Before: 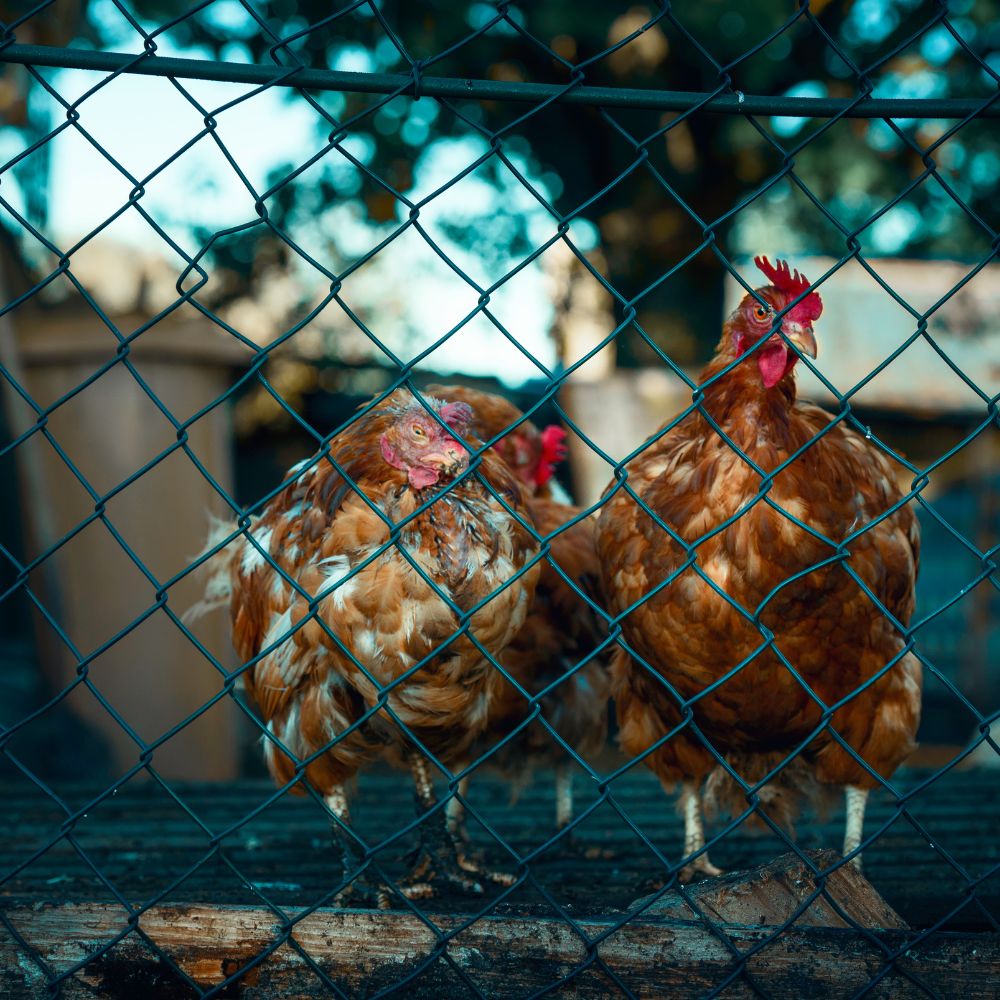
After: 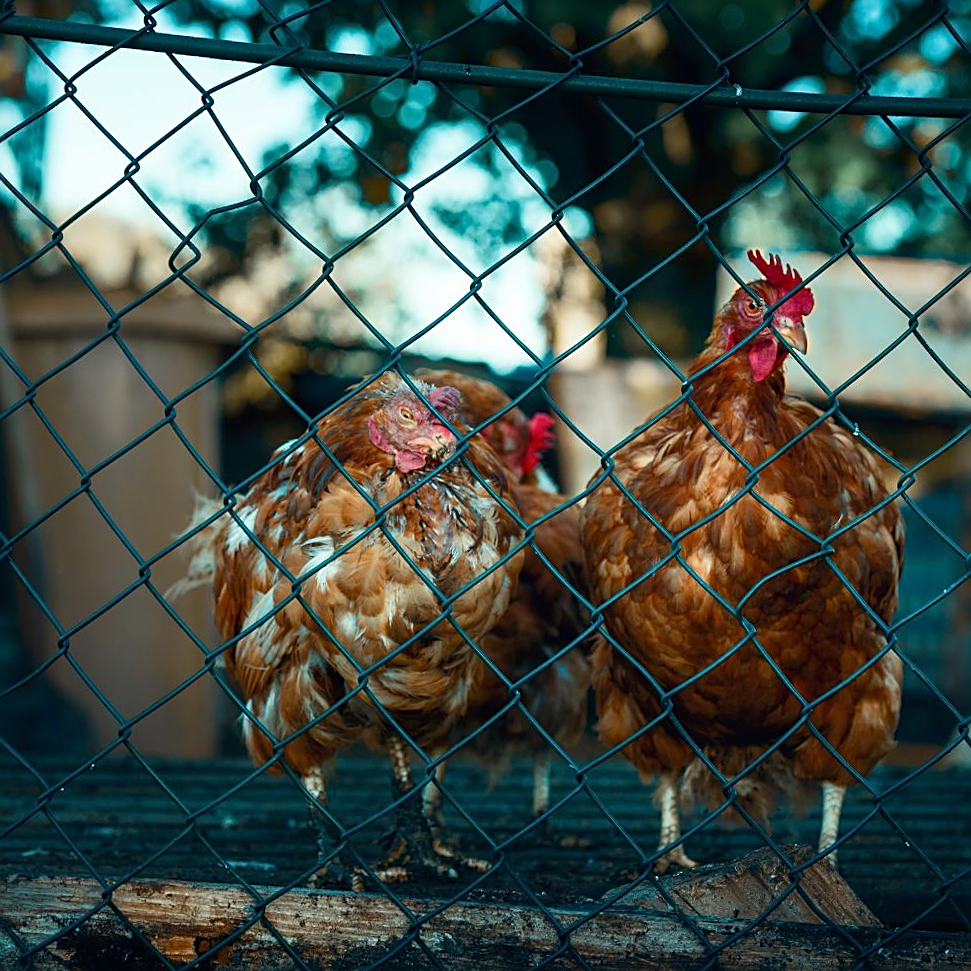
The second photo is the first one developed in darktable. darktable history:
crop and rotate: angle -1.69°
sharpen: amount 0.55
